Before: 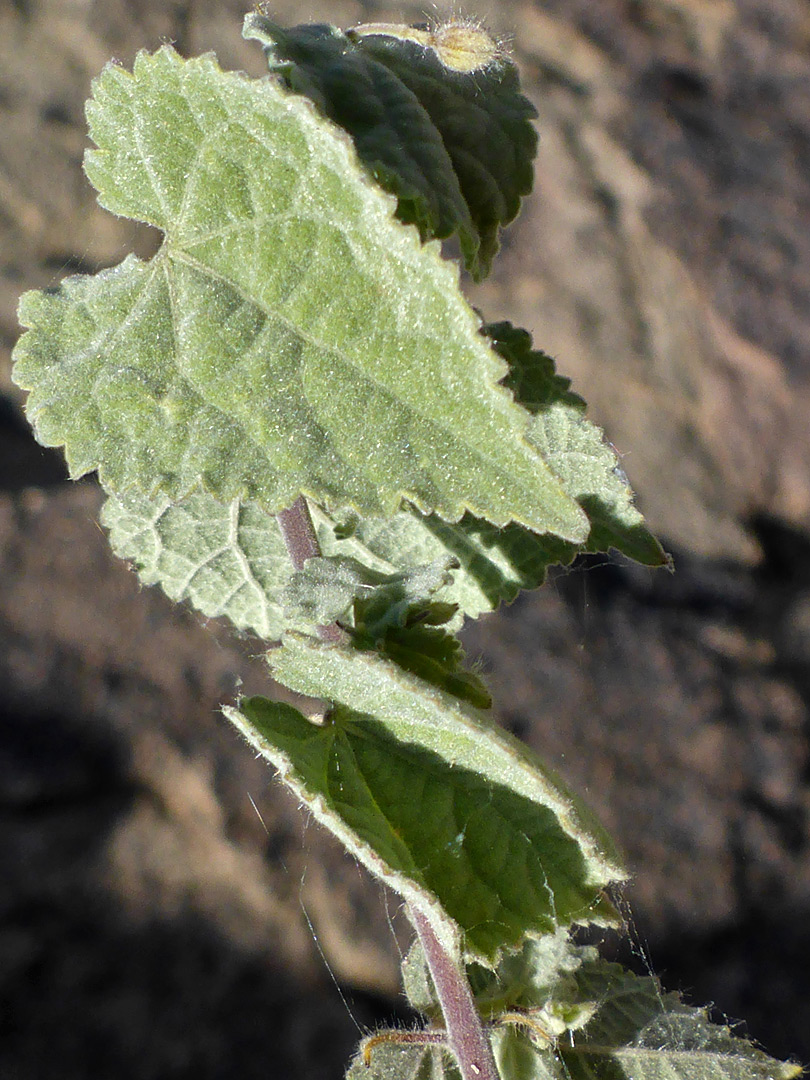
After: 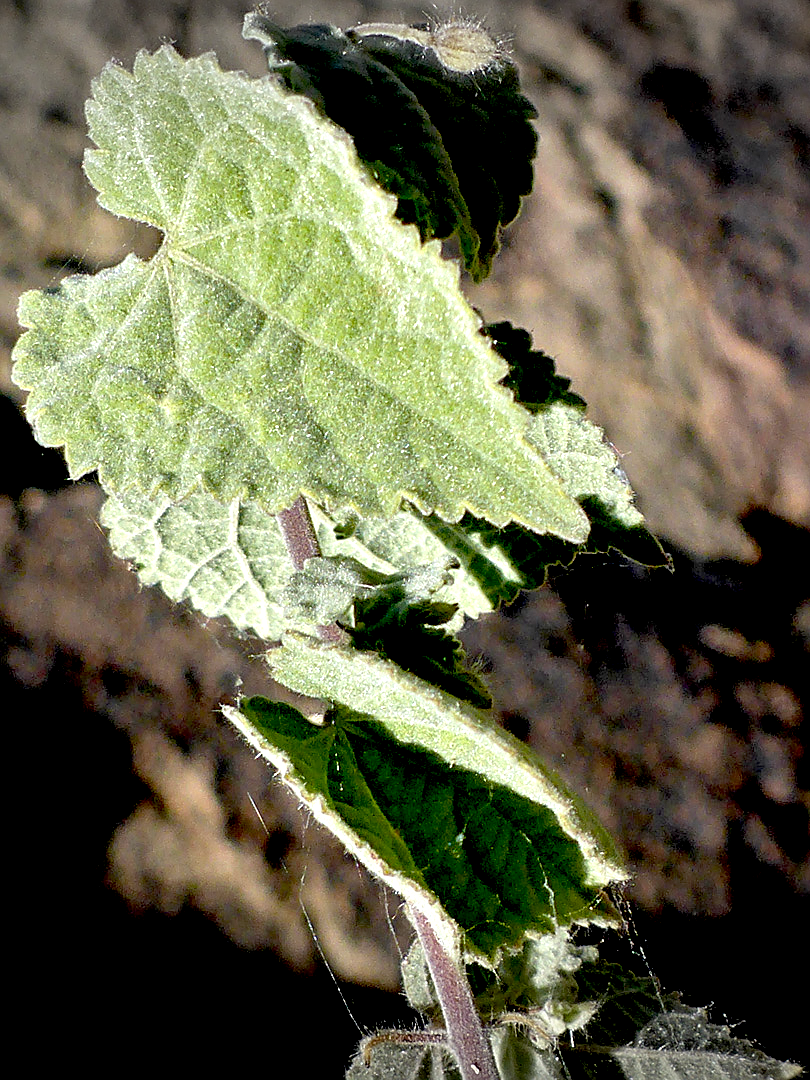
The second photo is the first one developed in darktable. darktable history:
exposure: black level correction 0.042, exposure 0.498 EV, compensate exposure bias true, compensate highlight preservation false
sharpen: on, module defaults
vignetting: fall-off start 100.04%, width/height ratio 1.32
